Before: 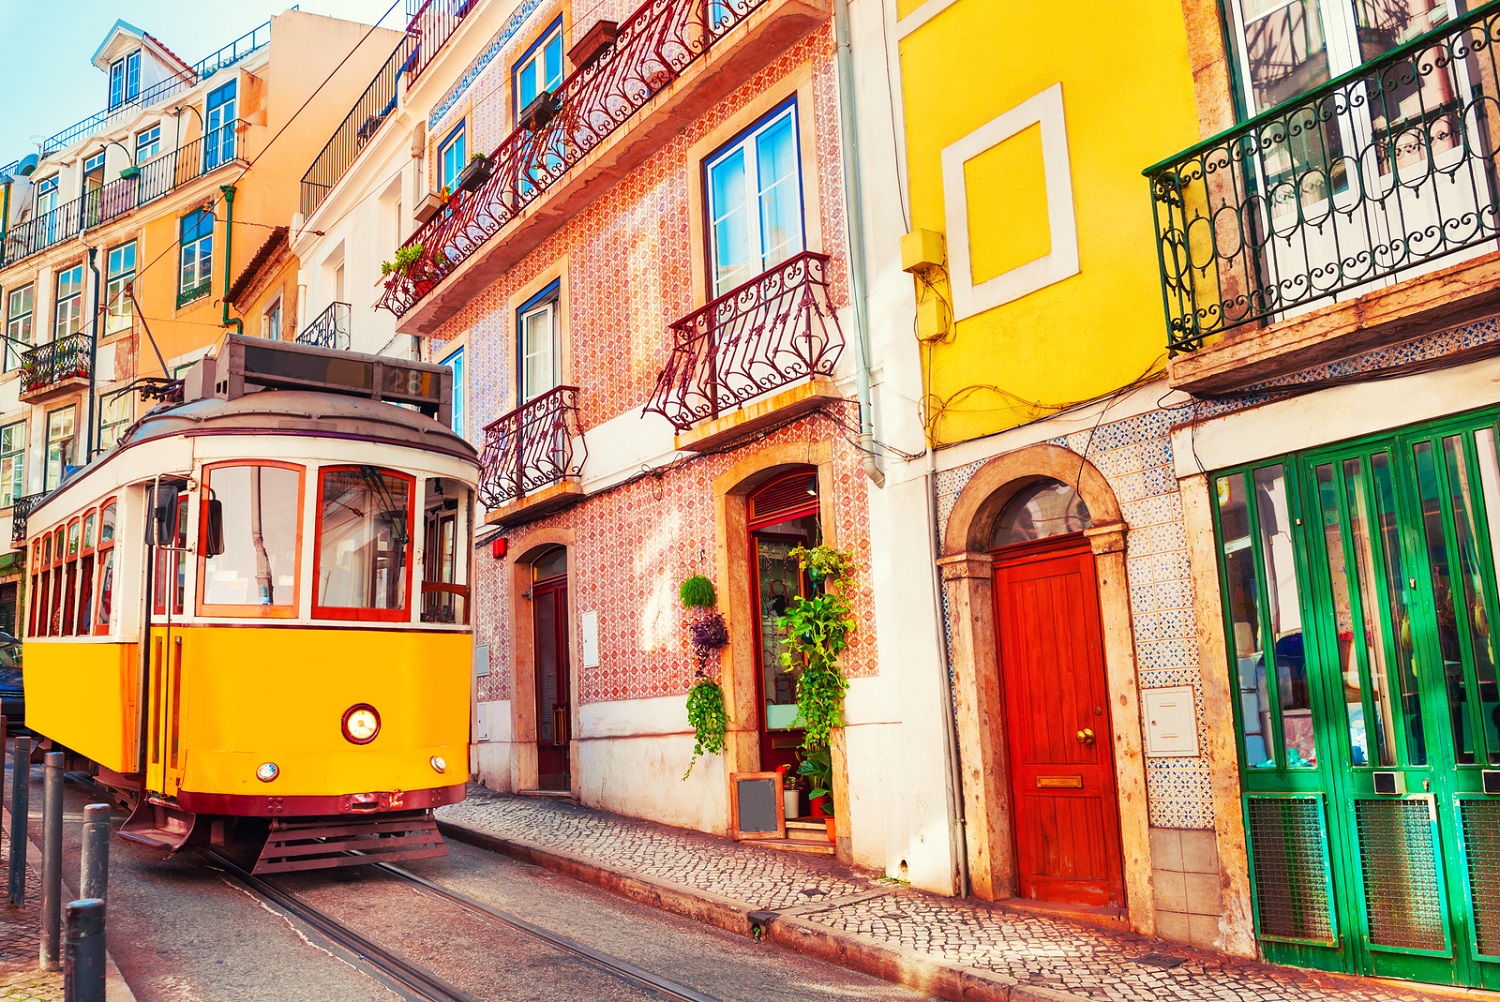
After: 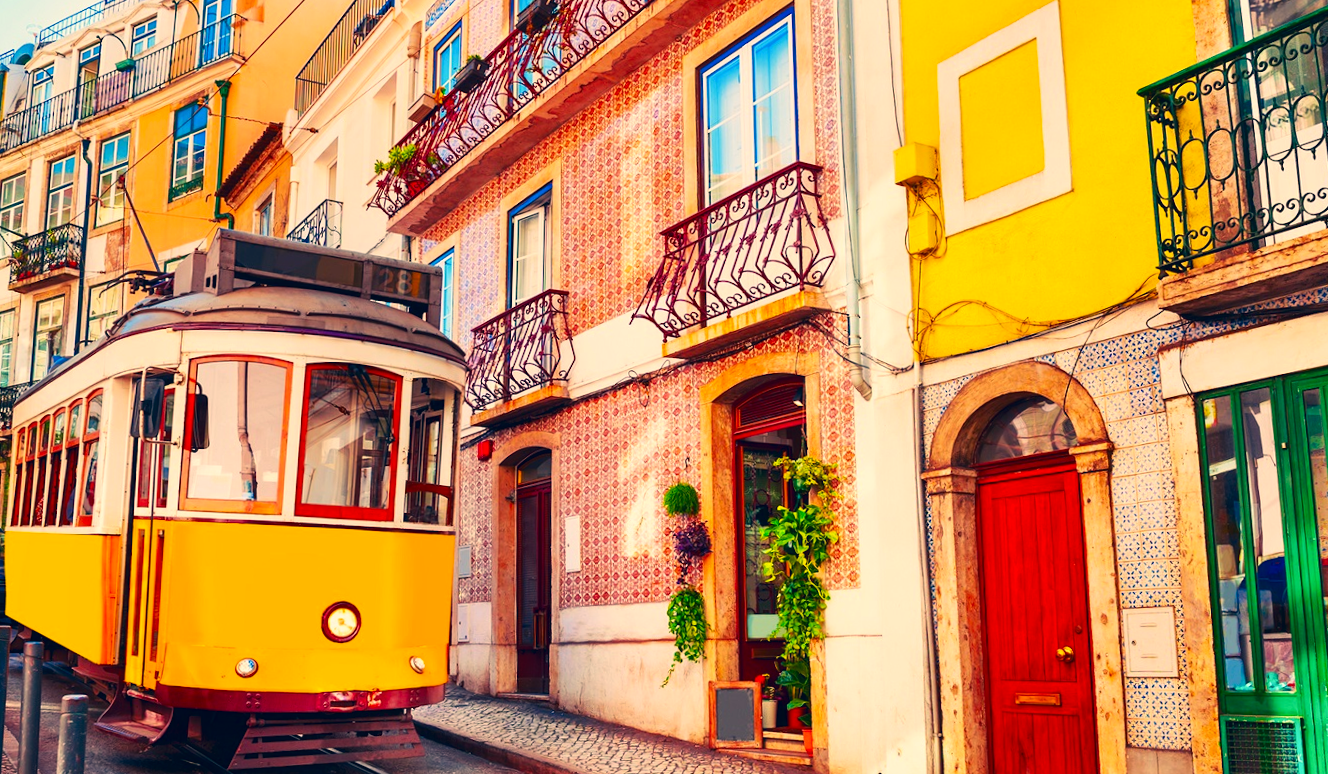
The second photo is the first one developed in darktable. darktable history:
contrast brightness saturation: contrast 0.13, brightness -0.05, saturation 0.16
crop: top 7.49%, right 9.717%, bottom 11.943%
rotate and perspective: rotation 1.57°, crop left 0.018, crop right 0.982, crop top 0.039, crop bottom 0.961
color correction: highlights a* 10.32, highlights b* 14.66, shadows a* -9.59, shadows b* -15.02
